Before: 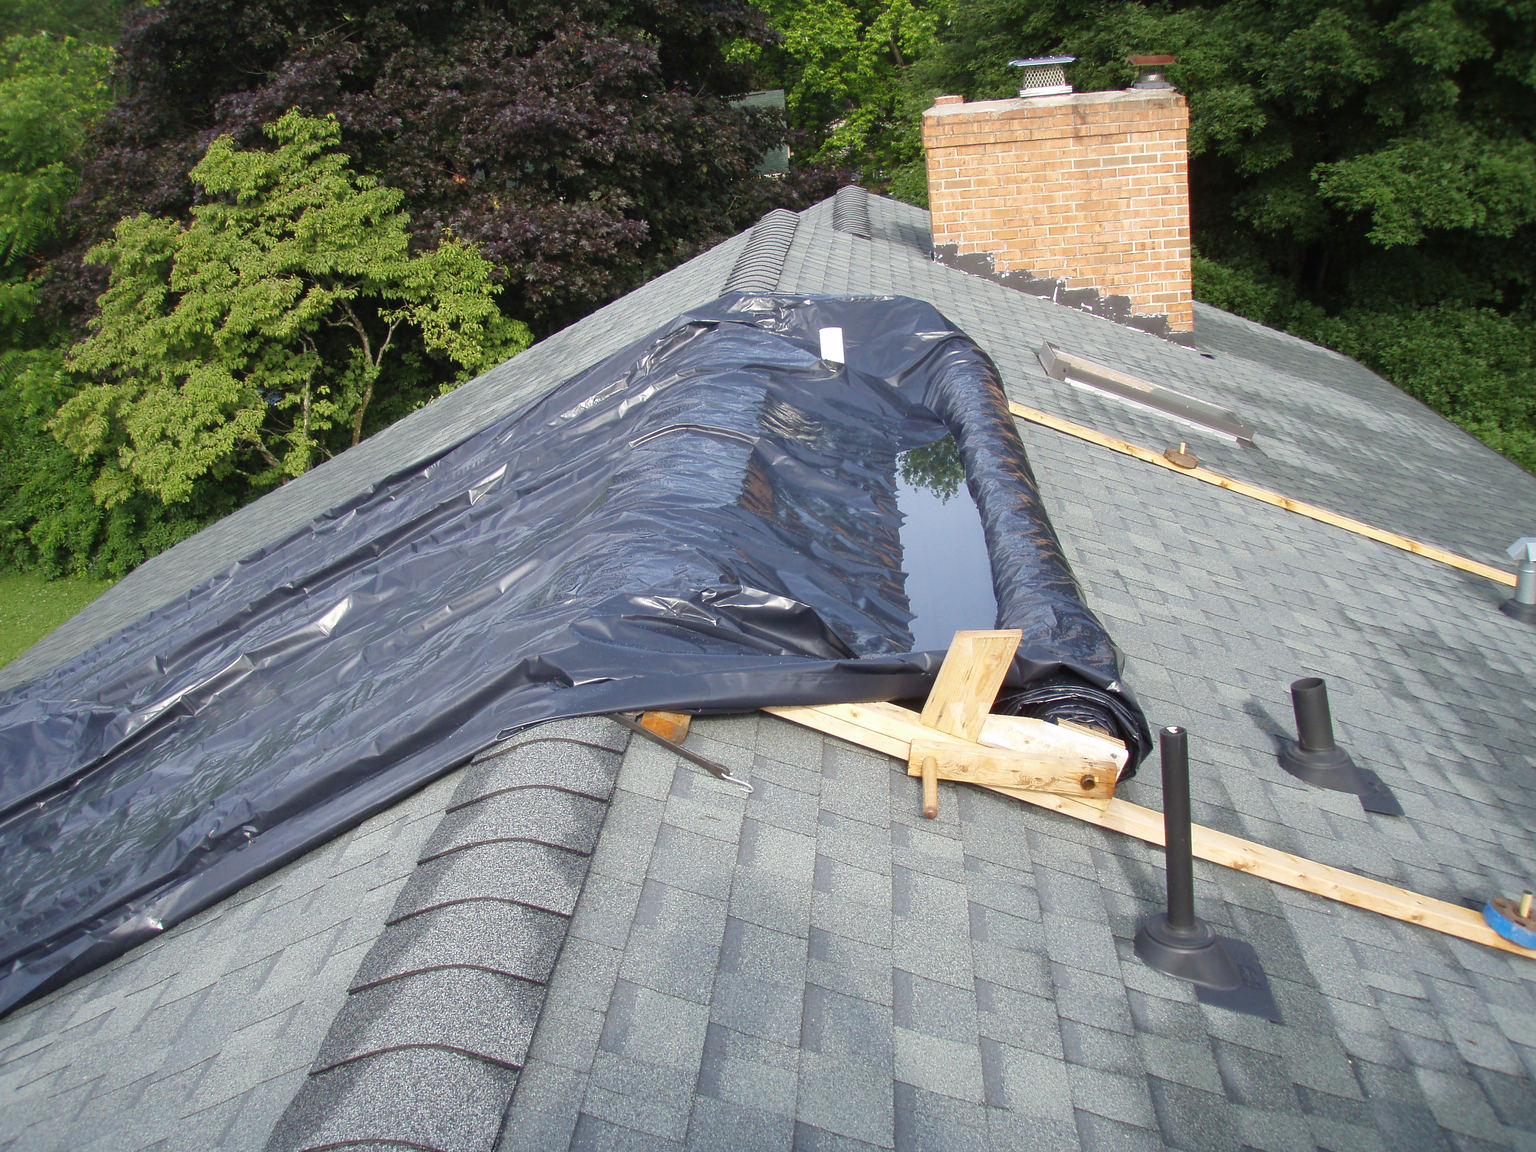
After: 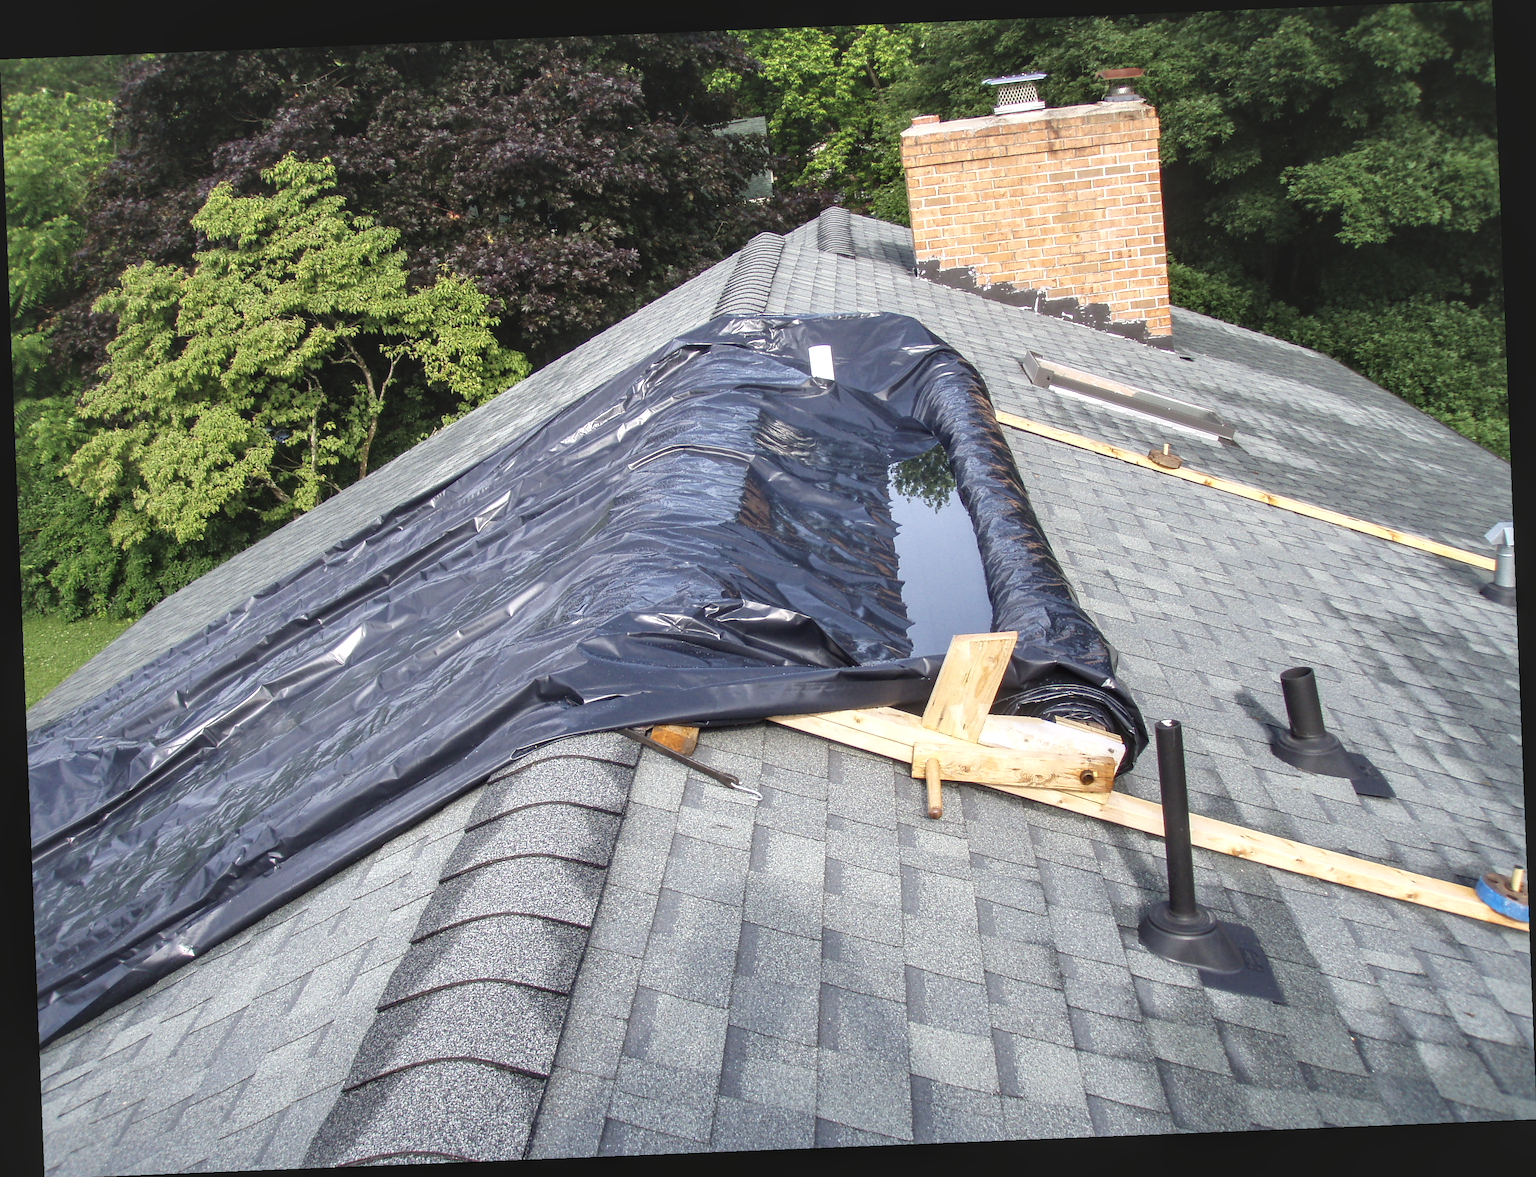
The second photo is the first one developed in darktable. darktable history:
color correction: highlights a* -4.73, highlights b* 5.06, saturation 0.97
white balance: red 1.05, blue 1.072
base curve: curves: ch0 [(0, 0) (0.666, 0.806) (1, 1)]
exposure: black level correction -0.015, exposure -0.5 EV, compensate highlight preservation false
rotate and perspective: rotation -2.29°, automatic cropping off
local contrast: detail 160%
